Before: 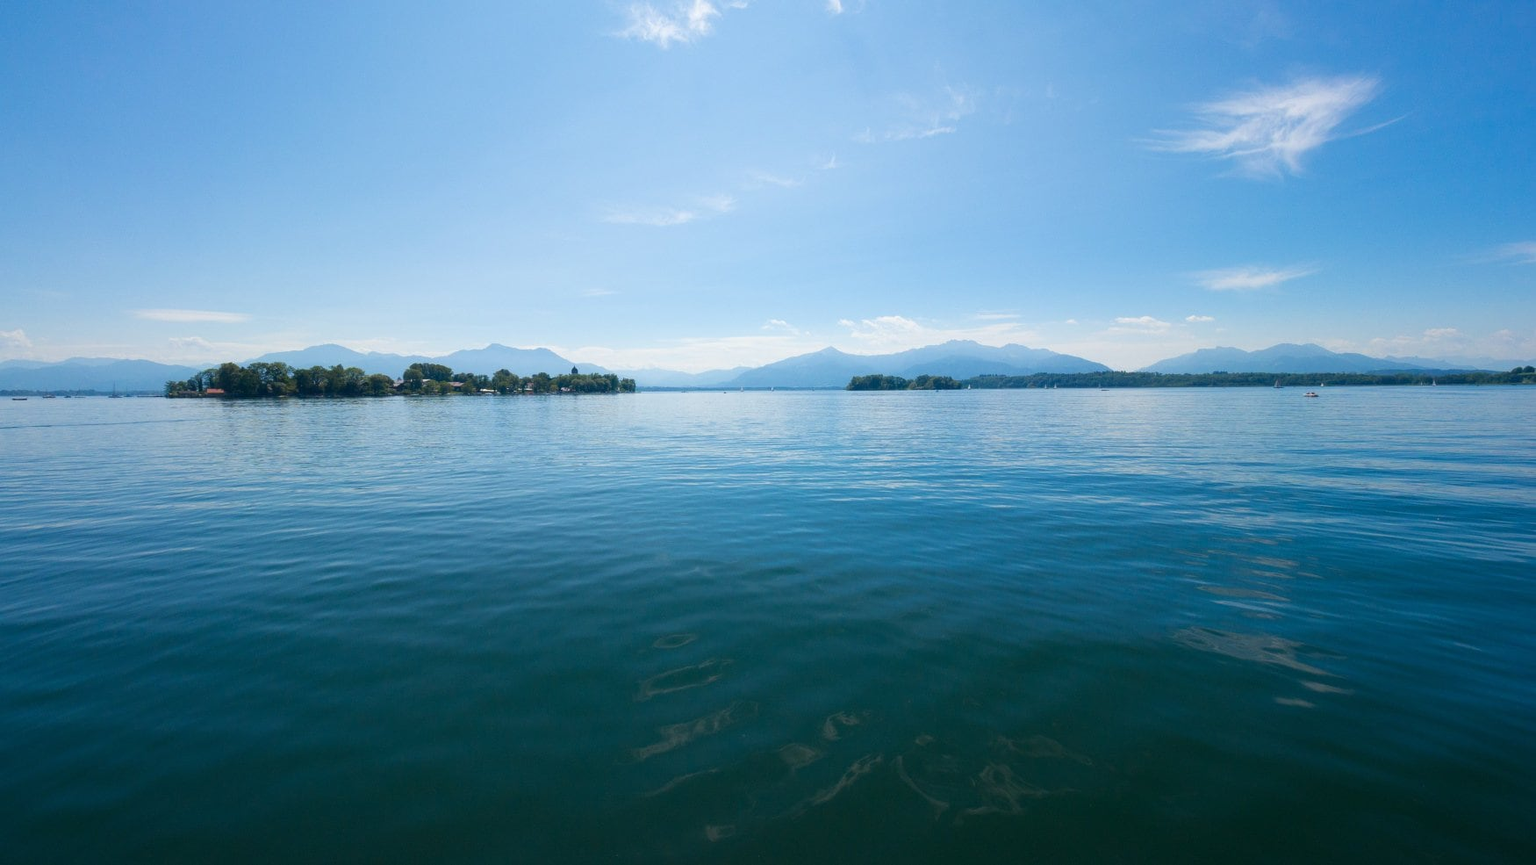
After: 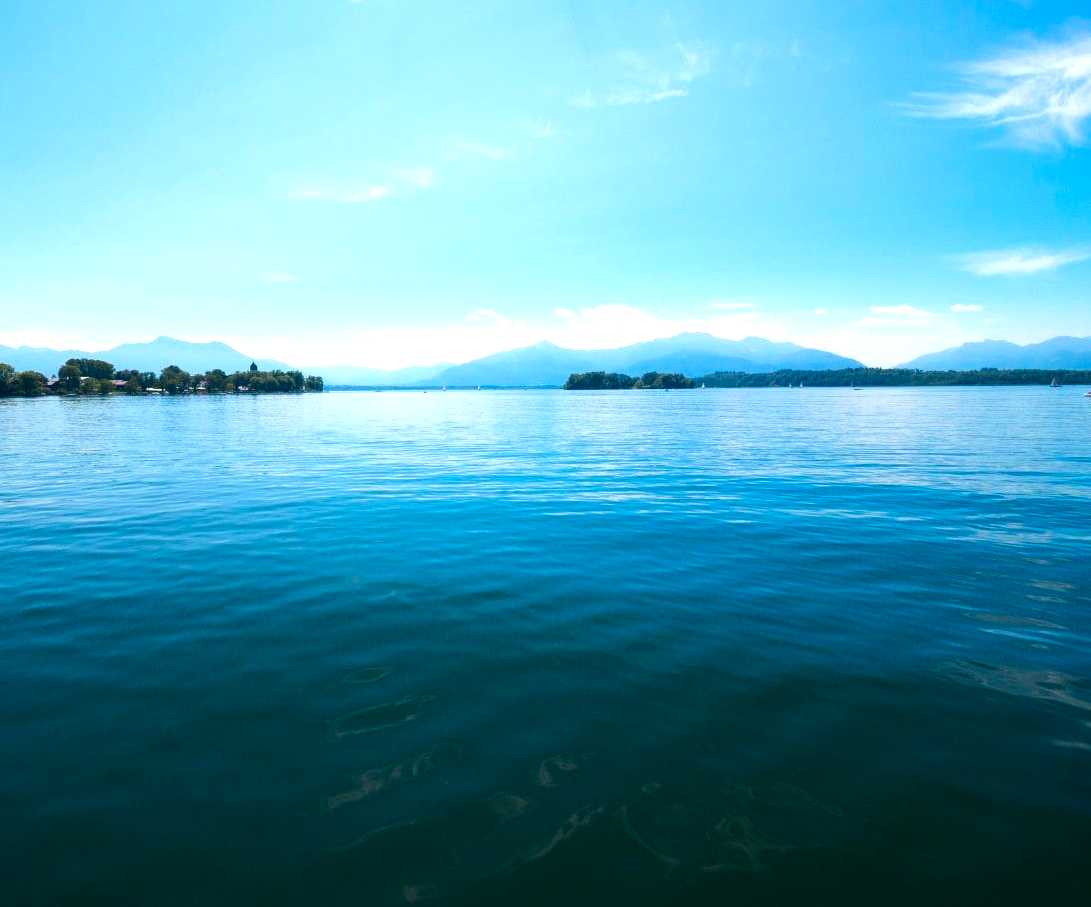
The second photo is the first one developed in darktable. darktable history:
crop and rotate: left 22.918%, top 5.629%, right 14.711%, bottom 2.247%
color balance rgb: perceptual saturation grading › global saturation 30%, global vibrance 20%
tone equalizer: -8 EV -0.75 EV, -7 EV -0.7 EV, -6 EV -0.6 EV, -5 EV -0.4 EV, -3 EV 0.4 EV, -2 EV 0.6 EV, -1 EV 0.7 EV, +0 EV 0.75 EV, edges refinement/feathering 500, mask exposure compensation -1.57 EV, preserve details no
